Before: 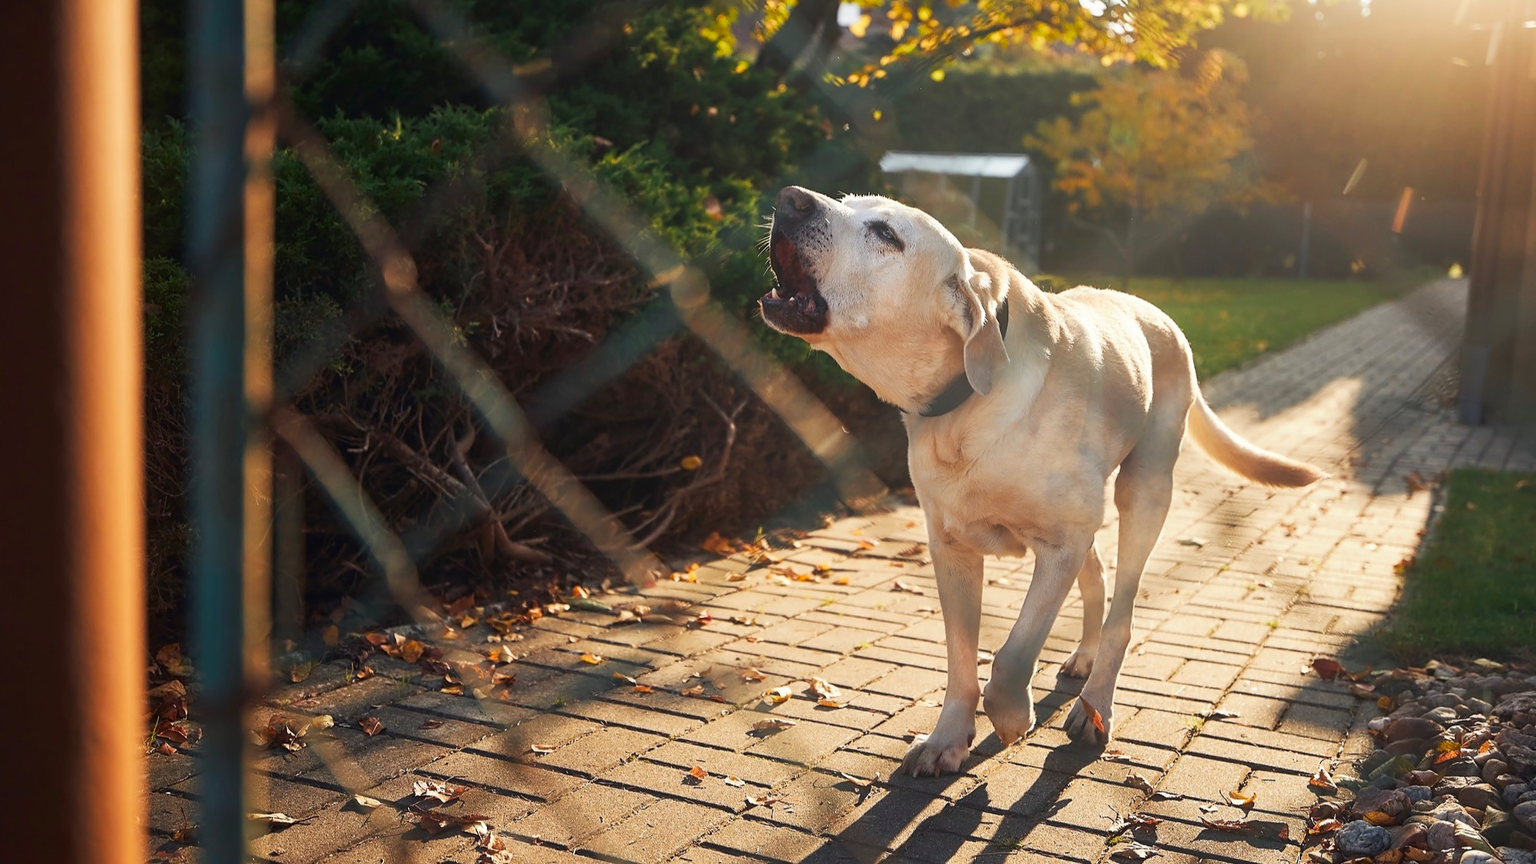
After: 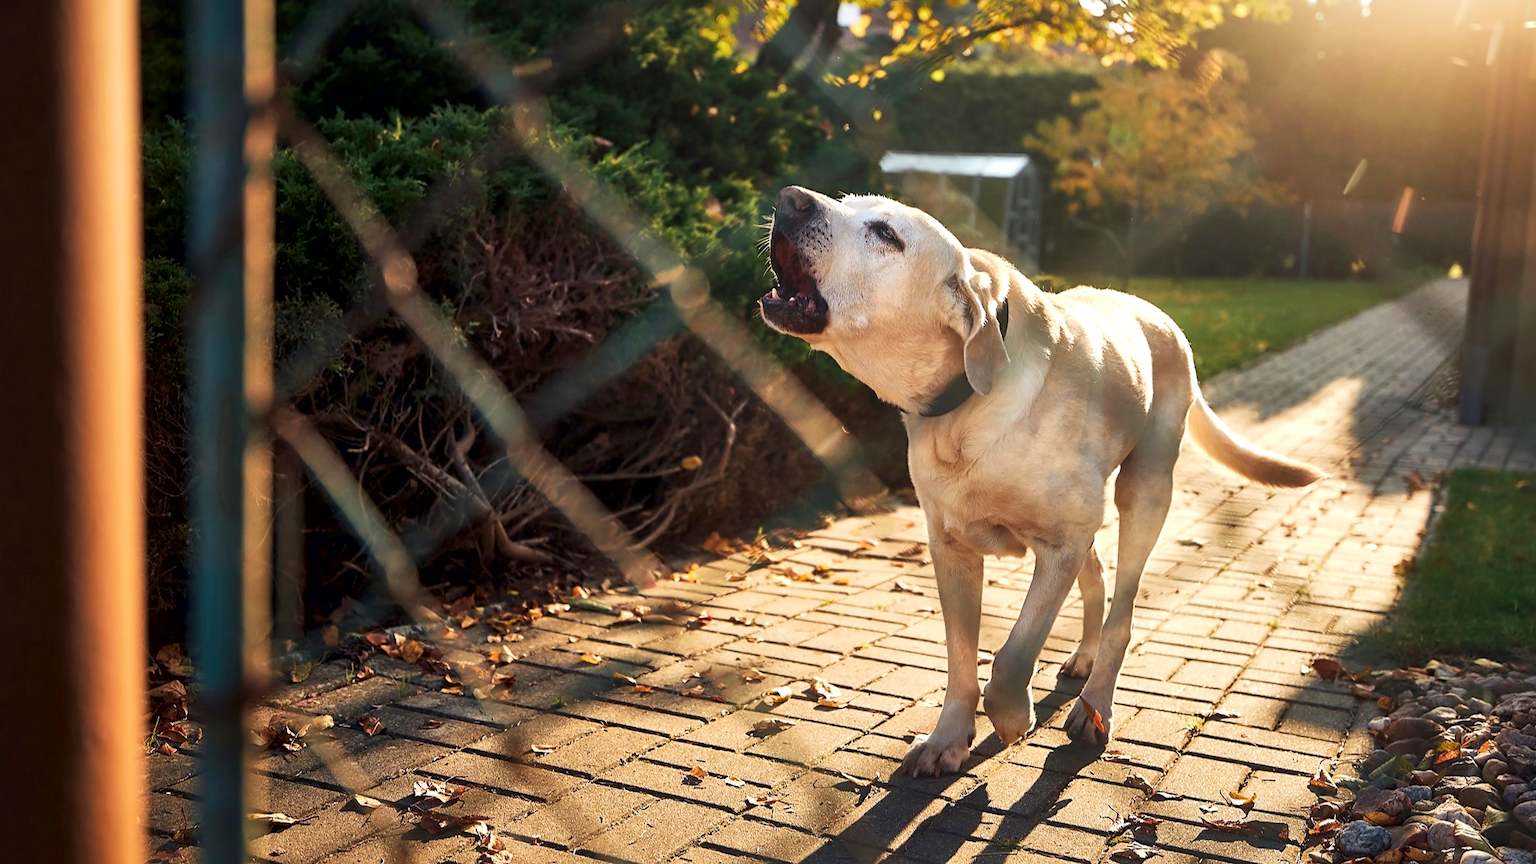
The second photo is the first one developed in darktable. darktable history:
velvia: on, module defaults
white balance: emerald 1
local contrast: mode bilateral grid, contrast 100, coarseness 100, detail 165%, midtone range 0.2
